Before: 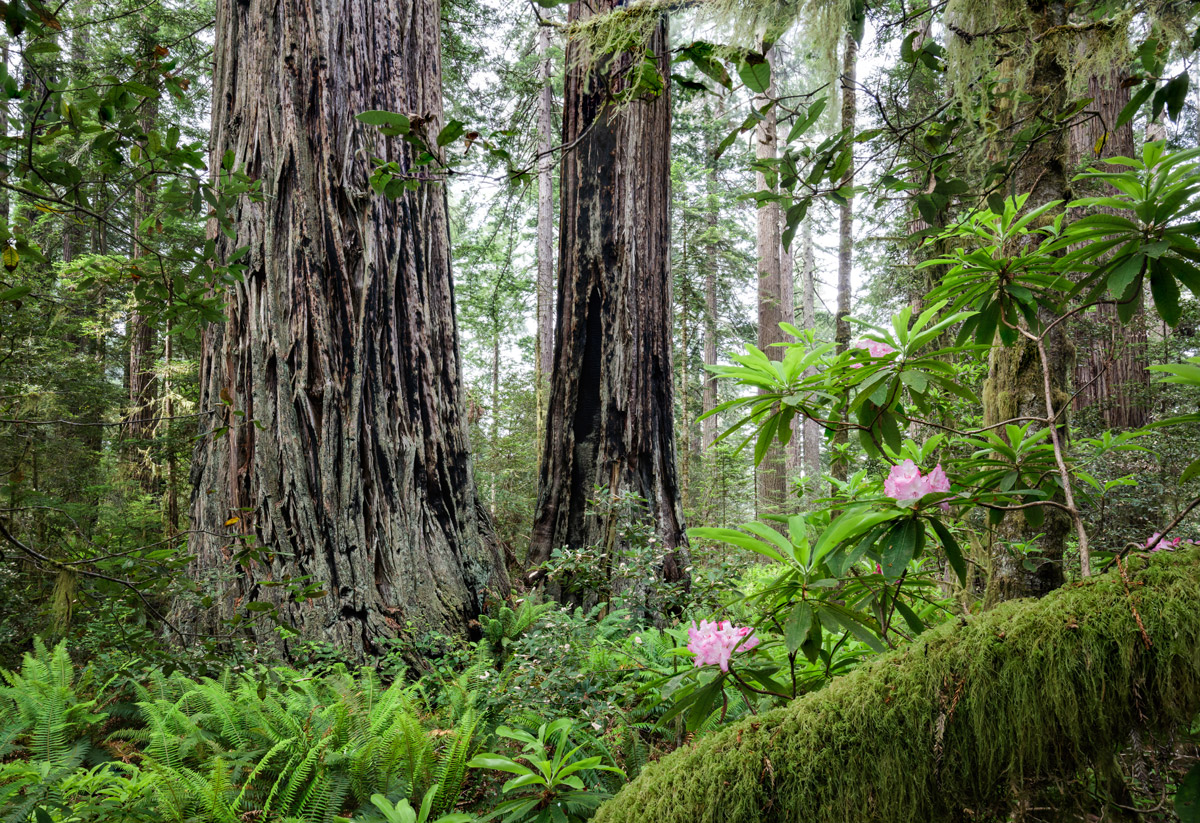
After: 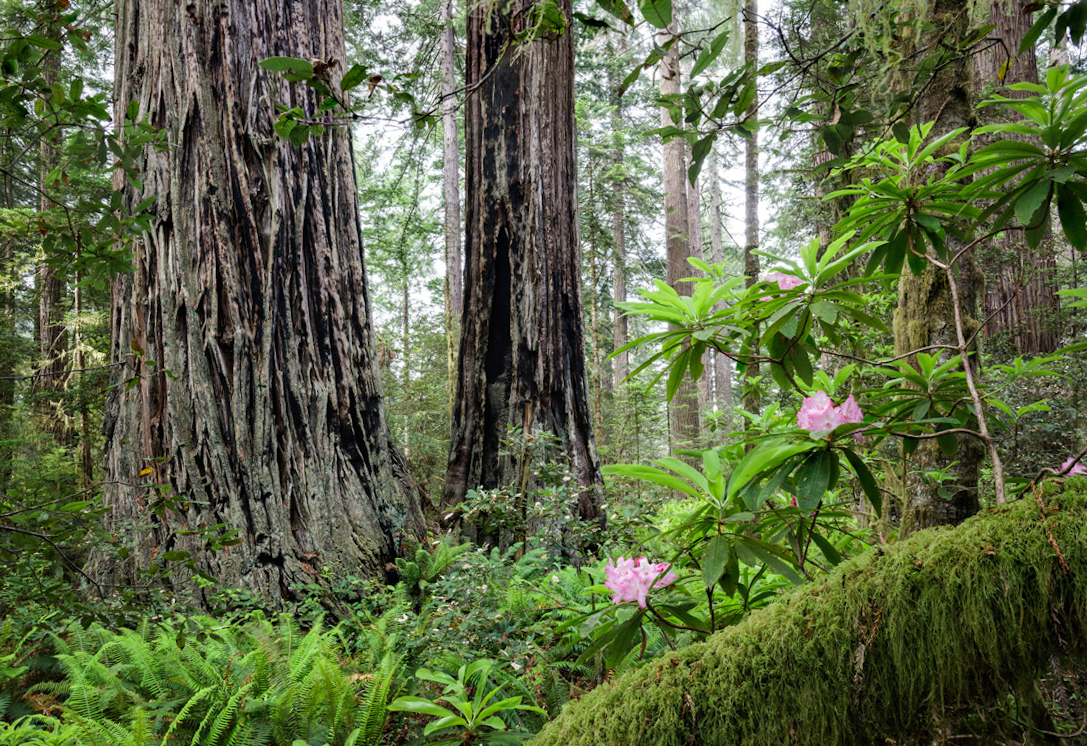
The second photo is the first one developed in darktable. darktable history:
crop and rotate: angle 1.58°, left 5.803%, top 5.707%
